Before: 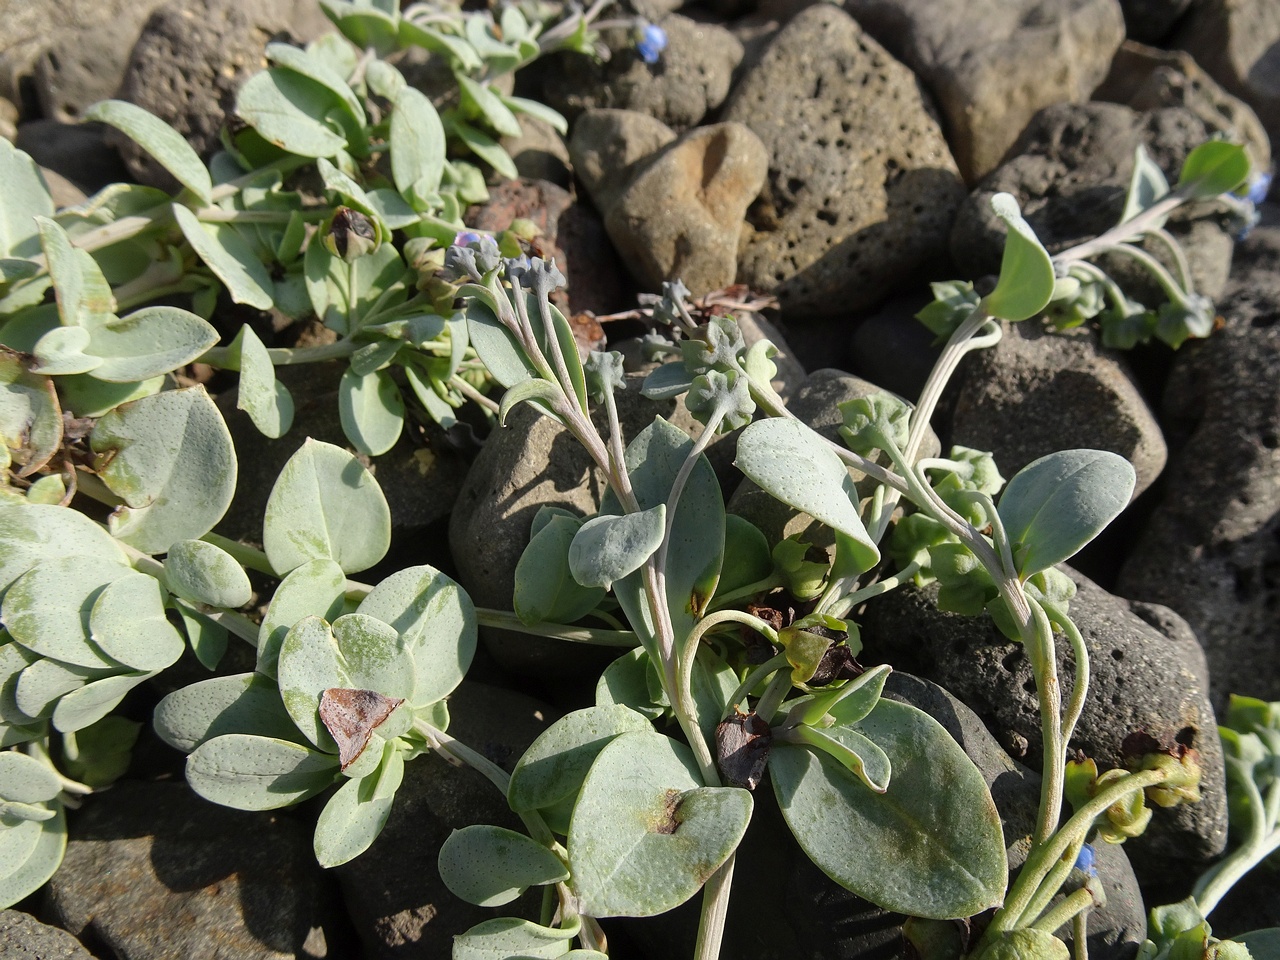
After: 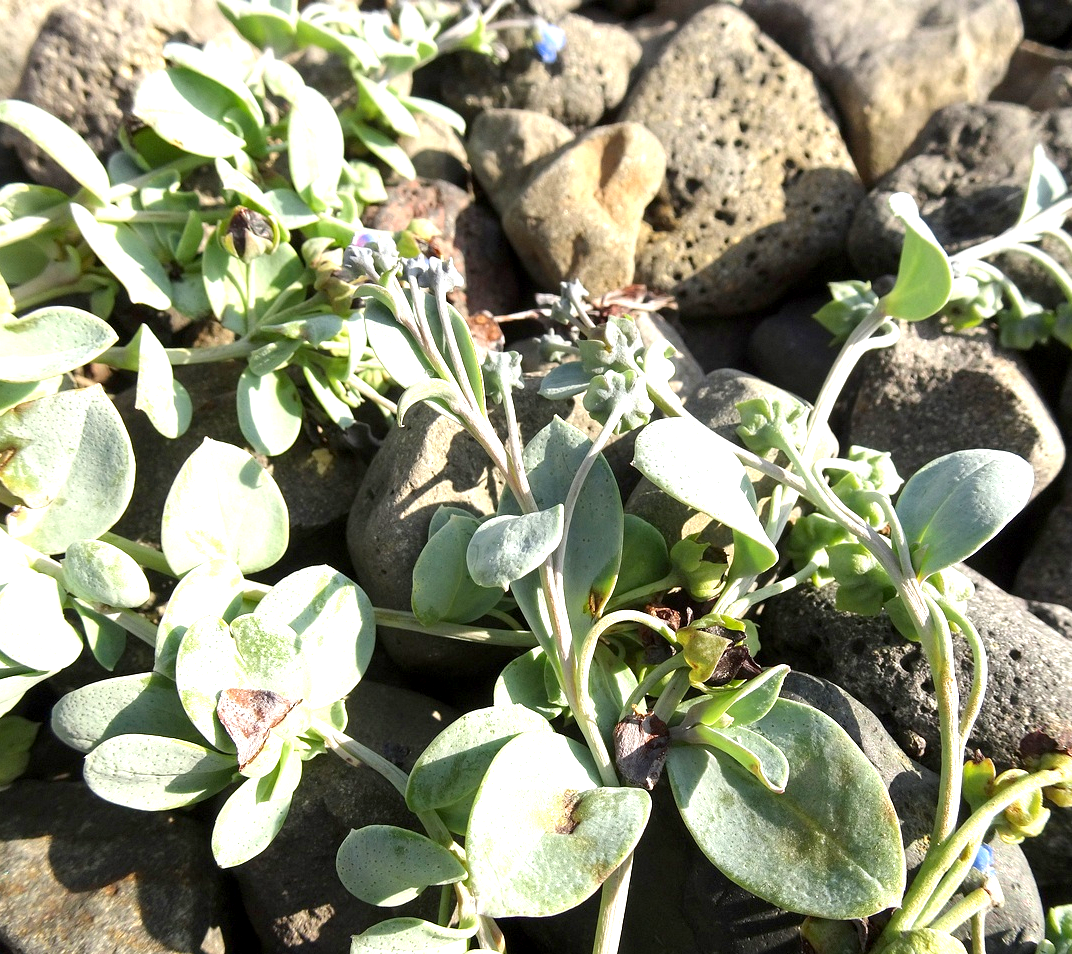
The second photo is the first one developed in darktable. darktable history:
crop: left 8.026%, right 7.374%
exposure: black level correction 0.001, exposure 1.3 EV, compensate highlight preservation false
